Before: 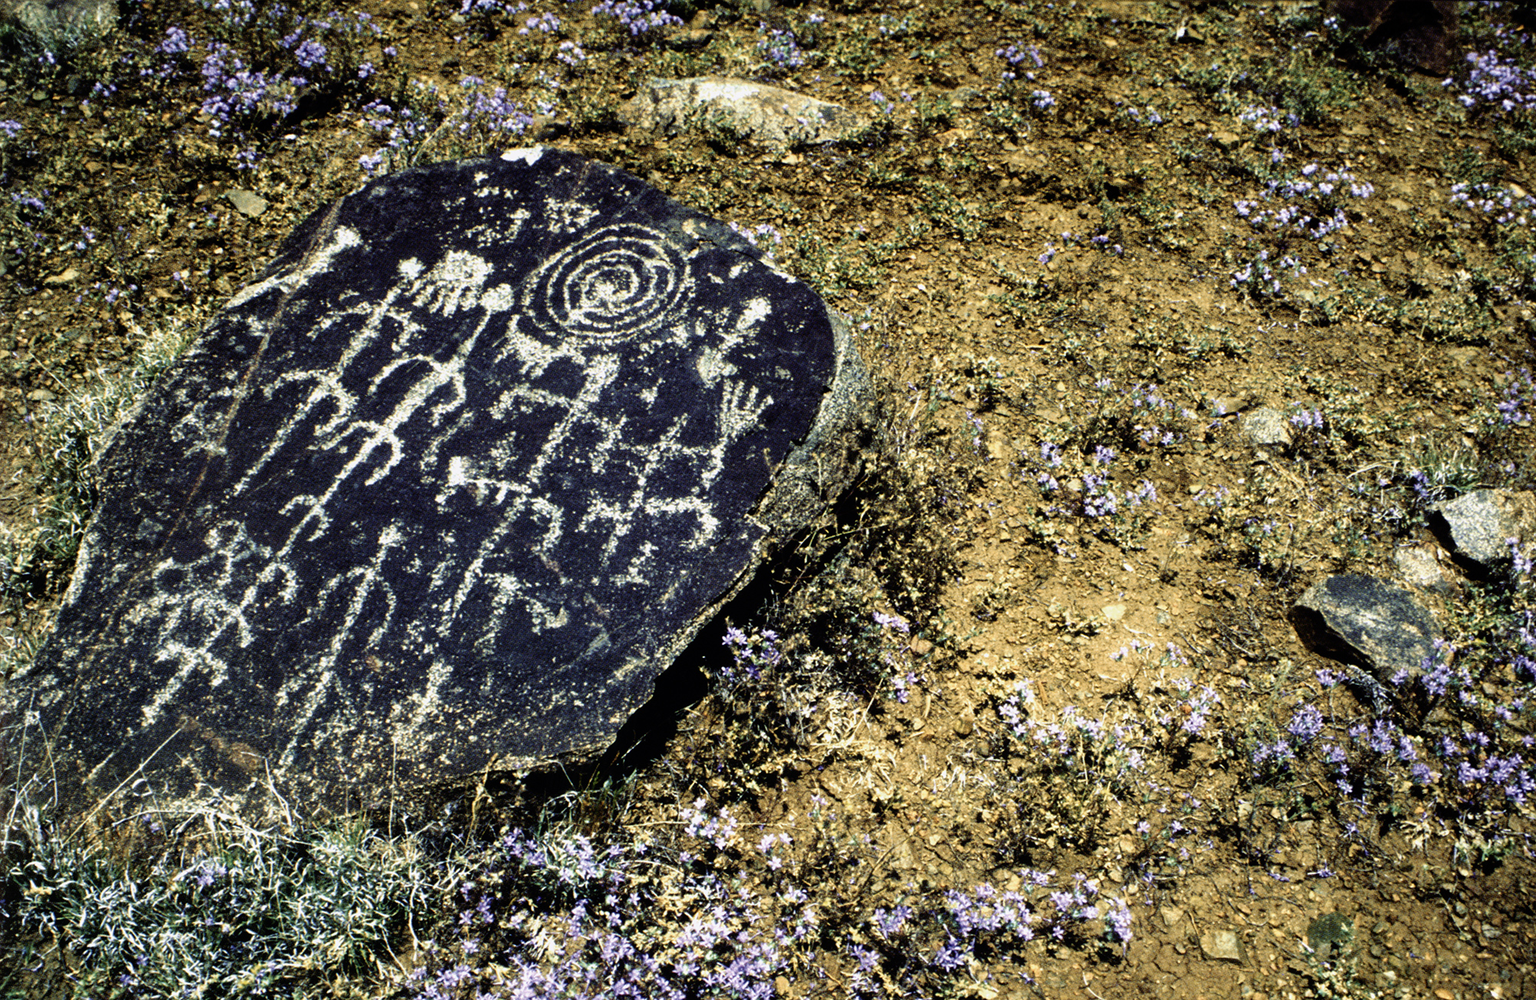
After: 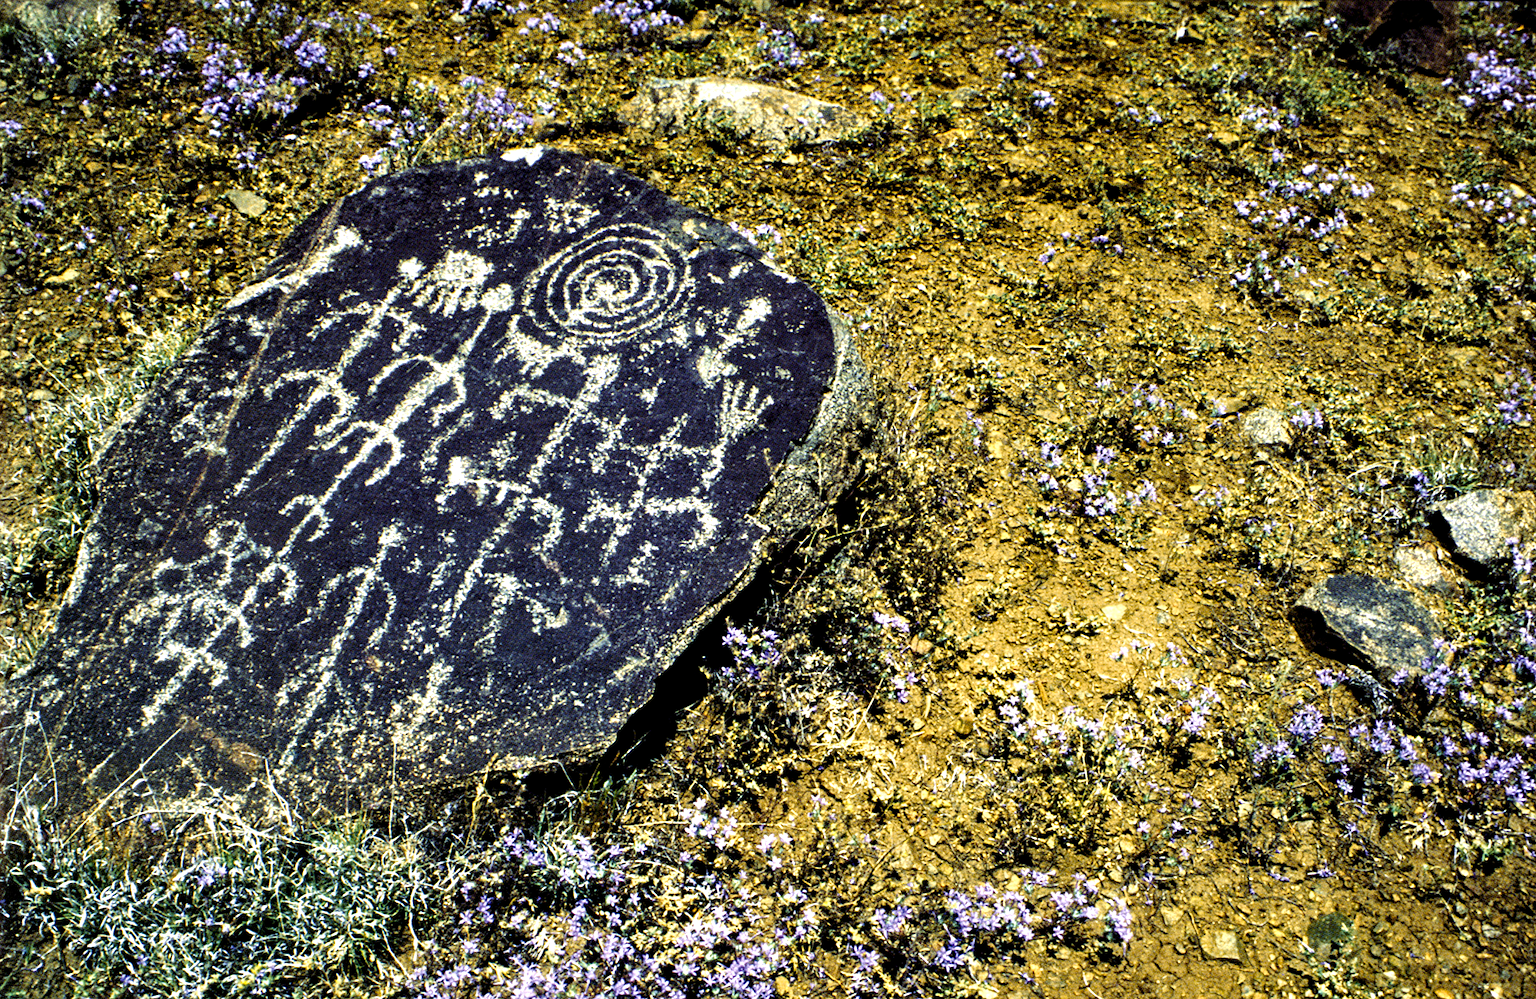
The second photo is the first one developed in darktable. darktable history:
contrast equalizer: y [[0.51, 0.537, 0.559, 0.574, 0.599, 0.618], [0.5 ×6], [0.5 ×6], [0 ×6], [0 ×6]]
color balance rgb: linear chroma grading › global chroma 15%, perceptual saturation grading › global saturation 30%
